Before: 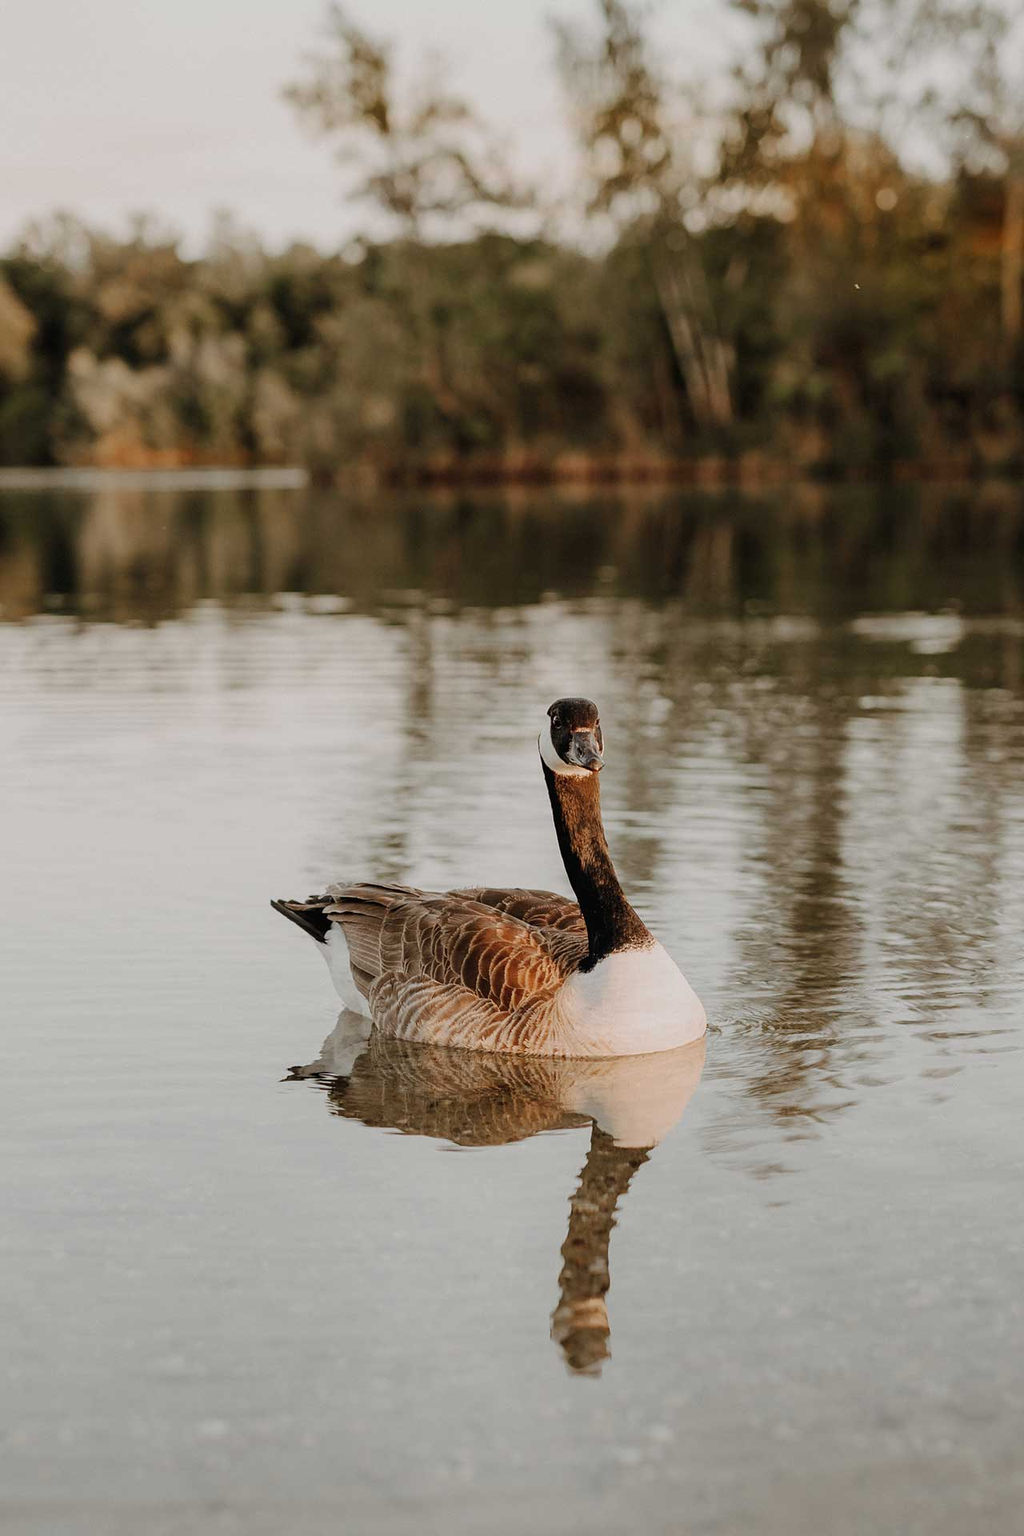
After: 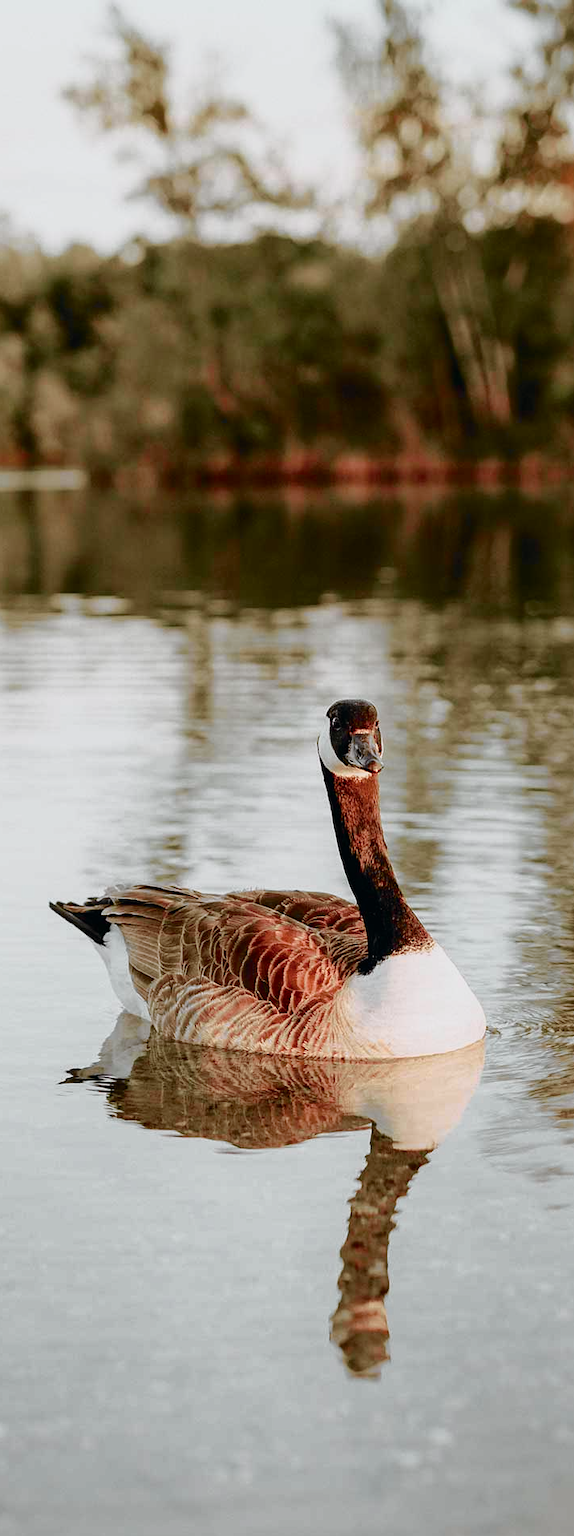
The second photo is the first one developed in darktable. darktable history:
crop: left 21.674%, right 22.086%
tone curve: curves: ch0 [(0, 0) (0.105, 0.068) (0.195, 0.162) (0.283, 0.283) (0.384, 0.404) (0.485, 0.531) (0.638, 0.681) (0.795, 0.879) (1, 0.977)]; ch1 [(0, 0) (0.161, 0.092) (0.35, 0.33) (0.379, 0.401) (0.456, 0.469) (0.504, 0.498) (0.53, 0.532) (0.58, 0.619) (0.635, 0.671) (1, 1)]; ch2 [(0, 0) (0.371, 0.362) (0.437, 0.437) (0.483, 0.484) (0.53, 0.515) (0.56, 0.58) (0.622, 0.606) (1, 1)], color space Lab, independent channels, preserve colors none
color balance rgb: perceptual saturation grading › global saturation 20%, perceptual saturation grading › highlights -50%, perceptual saturation grading › shadows 30%
